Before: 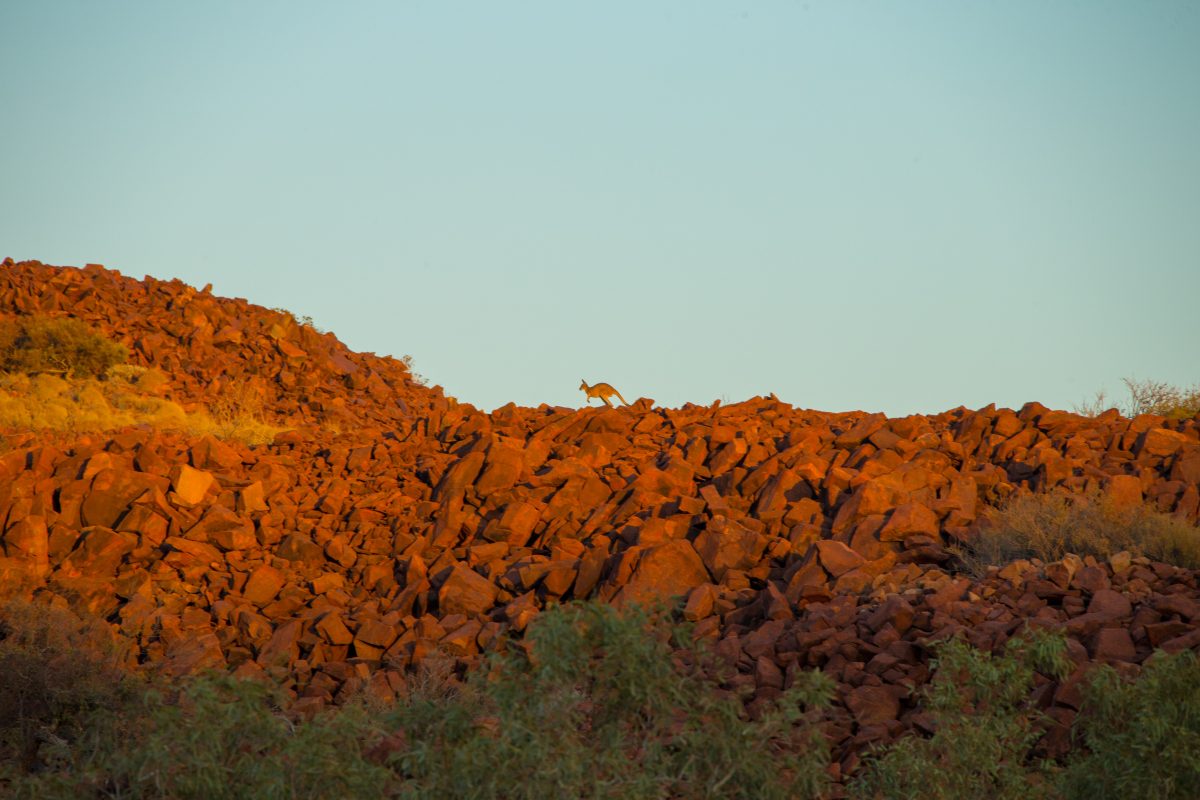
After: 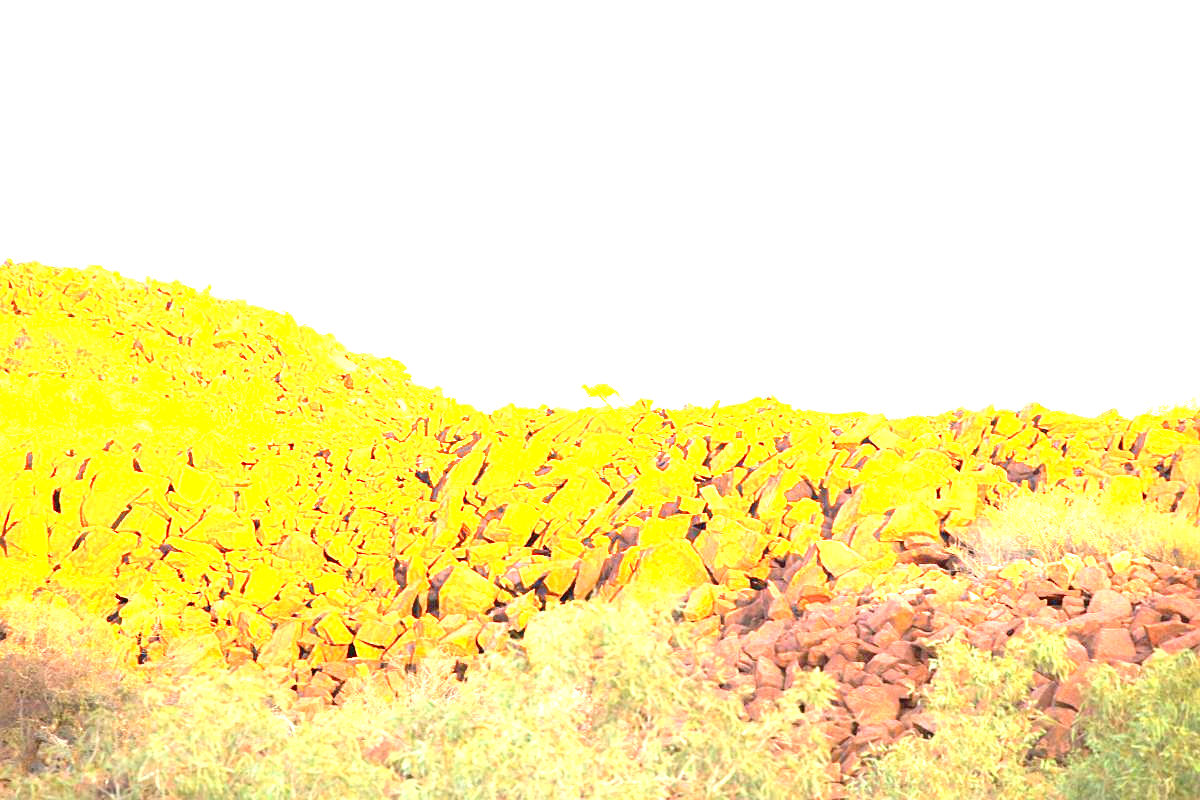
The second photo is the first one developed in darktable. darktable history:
exposure: black level correction 0, exposure 4.08 EV, compensate highlight preservation false
tone equalizer: -8 EV -0.423 EV, -7 EV -0.374 EV, -6 EV -0.356 EV, -5 EV -0.195 EV, -3 EV 0.202 EV, -2 EV 0.309 EV, -1 EV 0.401 EV, +0 EV 0.438 EV, mask exposure compensation -0.498 EV
contrast equalizer: octaves 7, y [[0.6 ×6], [0.55 ×6], [0 ×6], [0 ×6], [0 ×6]], mix -0.986
sharpen: amount 0.217
